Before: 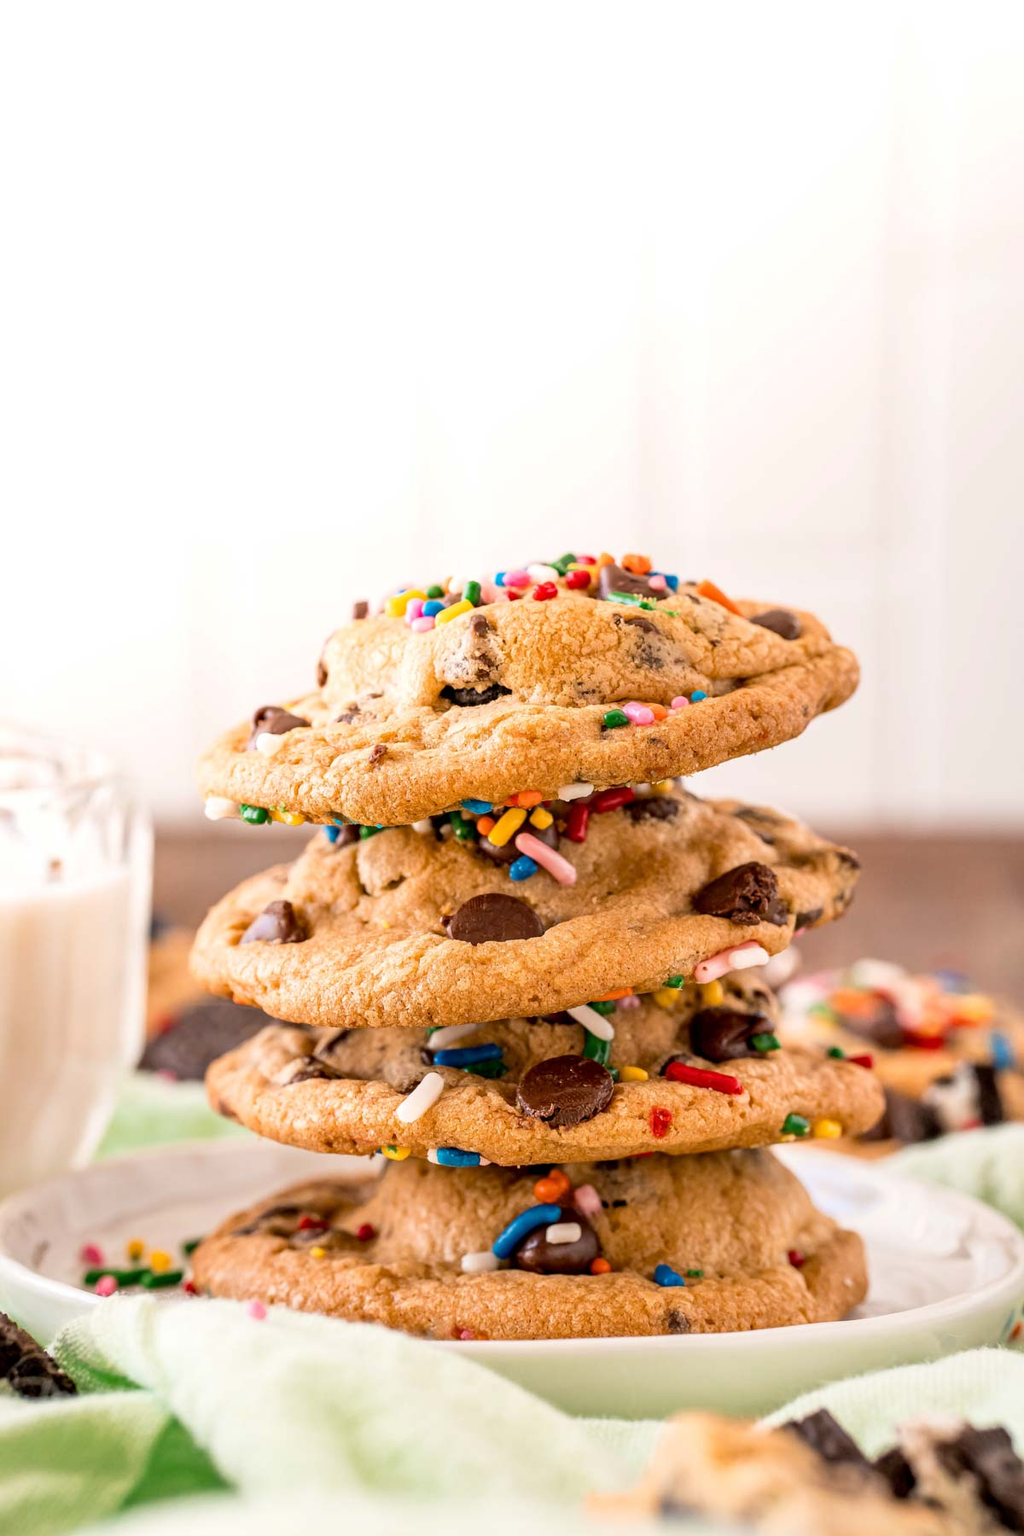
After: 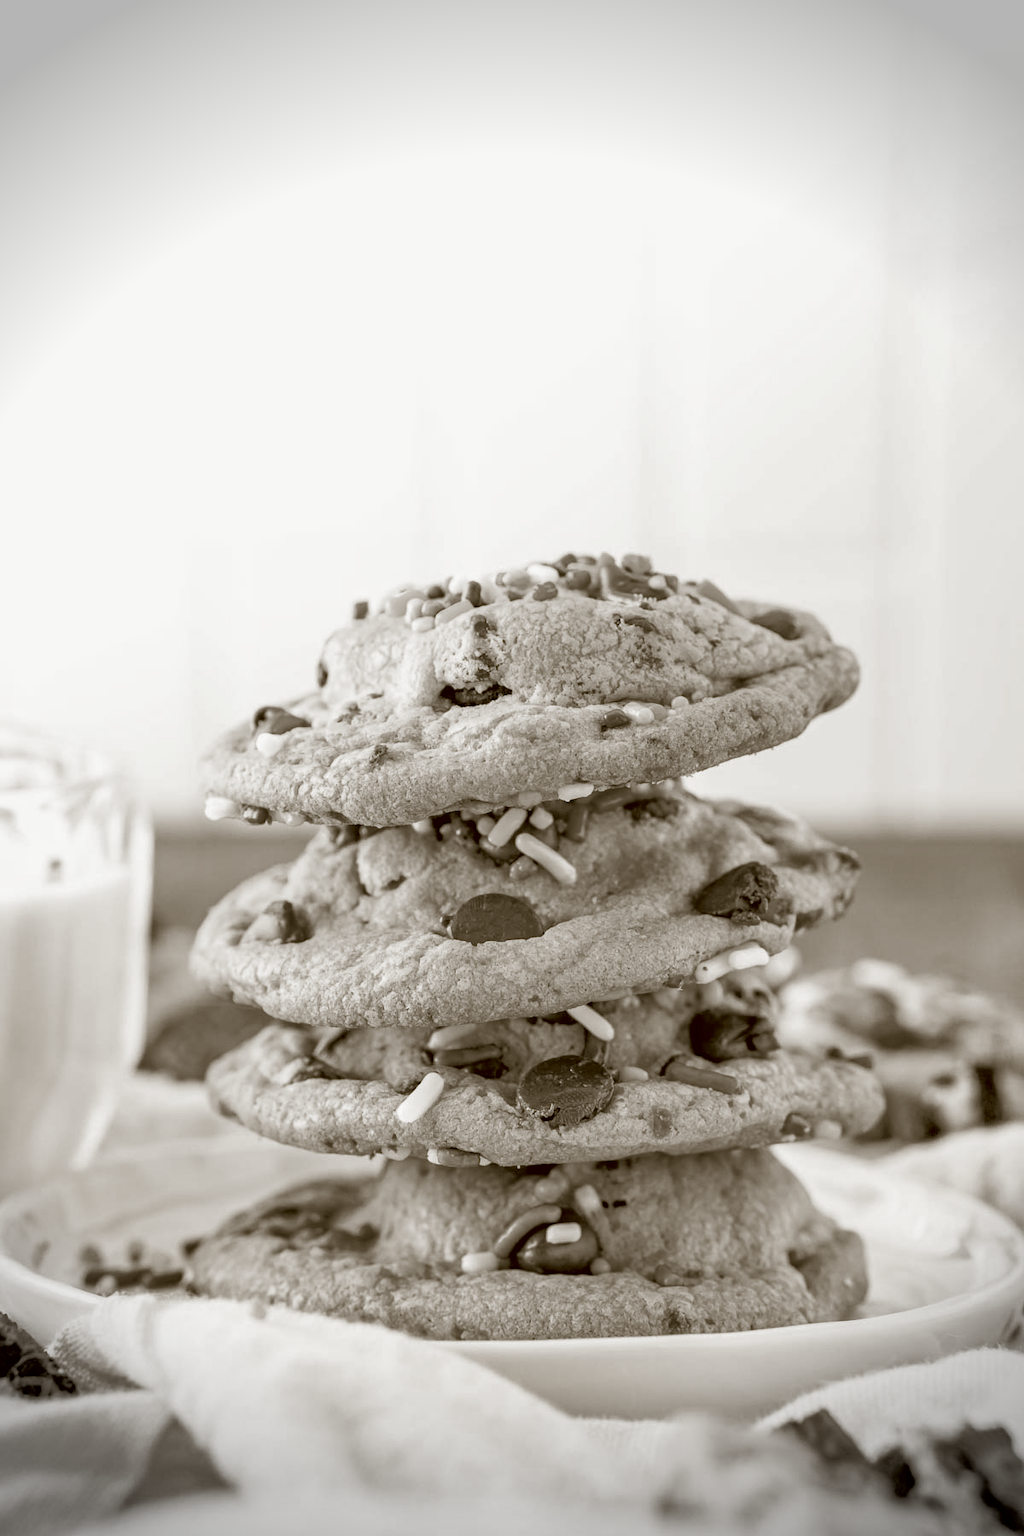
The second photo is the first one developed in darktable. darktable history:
color correction: highlights a* -0.35, highlights b* 0.15, shadows a* 4.59, shadows b* 20.56
tone equalizer: -7 EV 0.162 EV, -6 EV 0.591 EV, -5 EV 1.15 EV, -4 EV 1.35 EV, -3 EV 1.16 EV, -2 EV 0.6 EV, -1 EV 0.147 EV
color calibration: output gray [0.21, 0.42, 0.37, 0], illuminant same as pipeline (D50), adaptation XYZ, x 0.346, y 0.358, temperature 5015.06 K
vignetting: fall-off radius 30.92%
